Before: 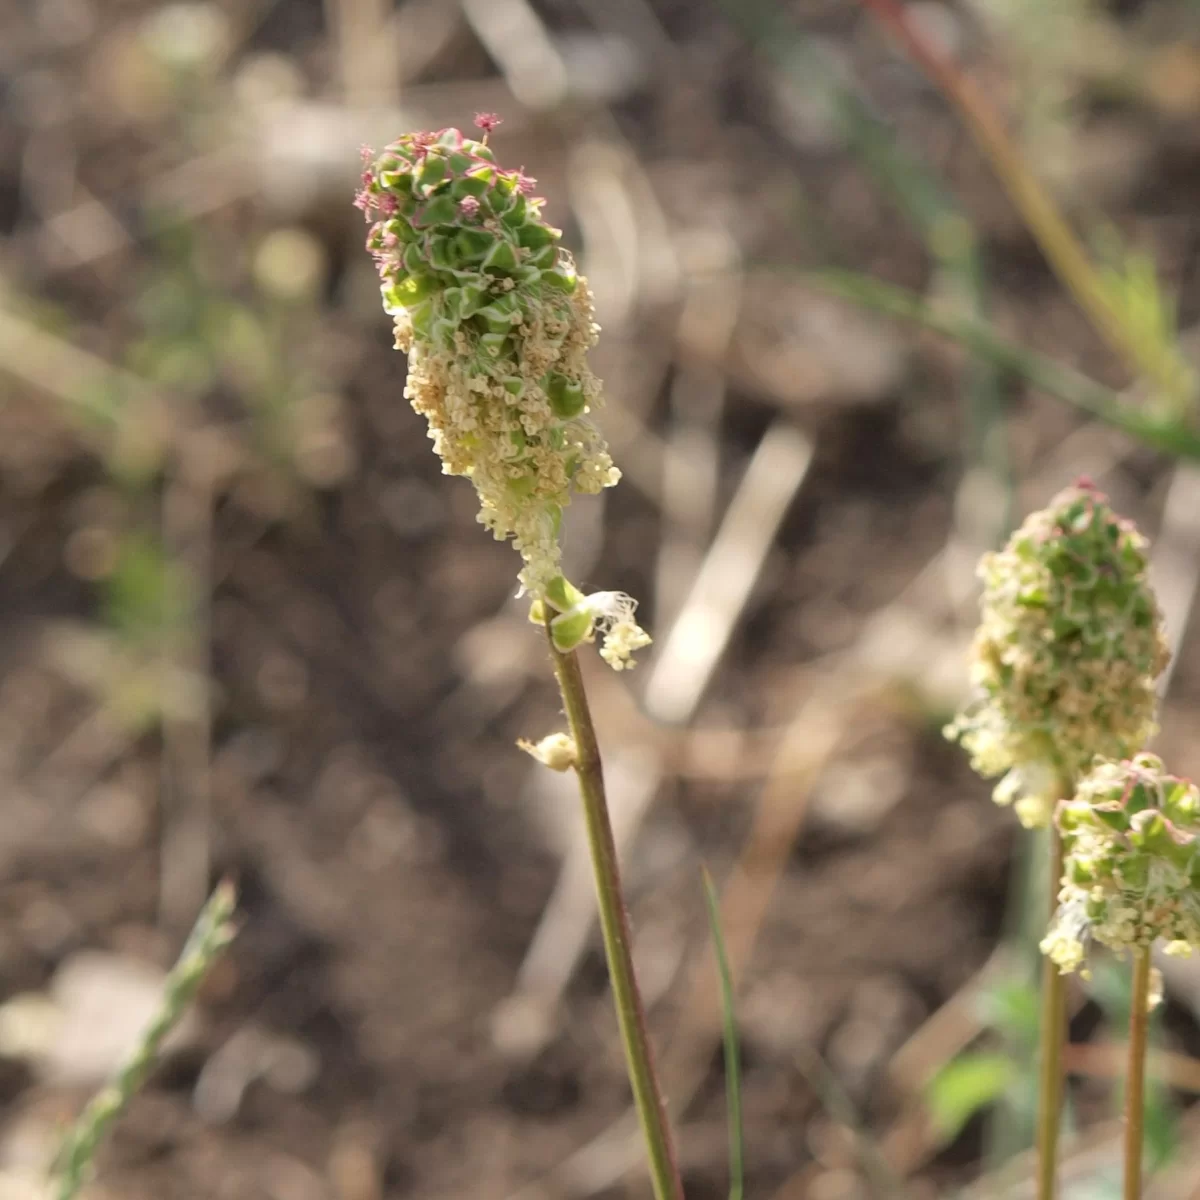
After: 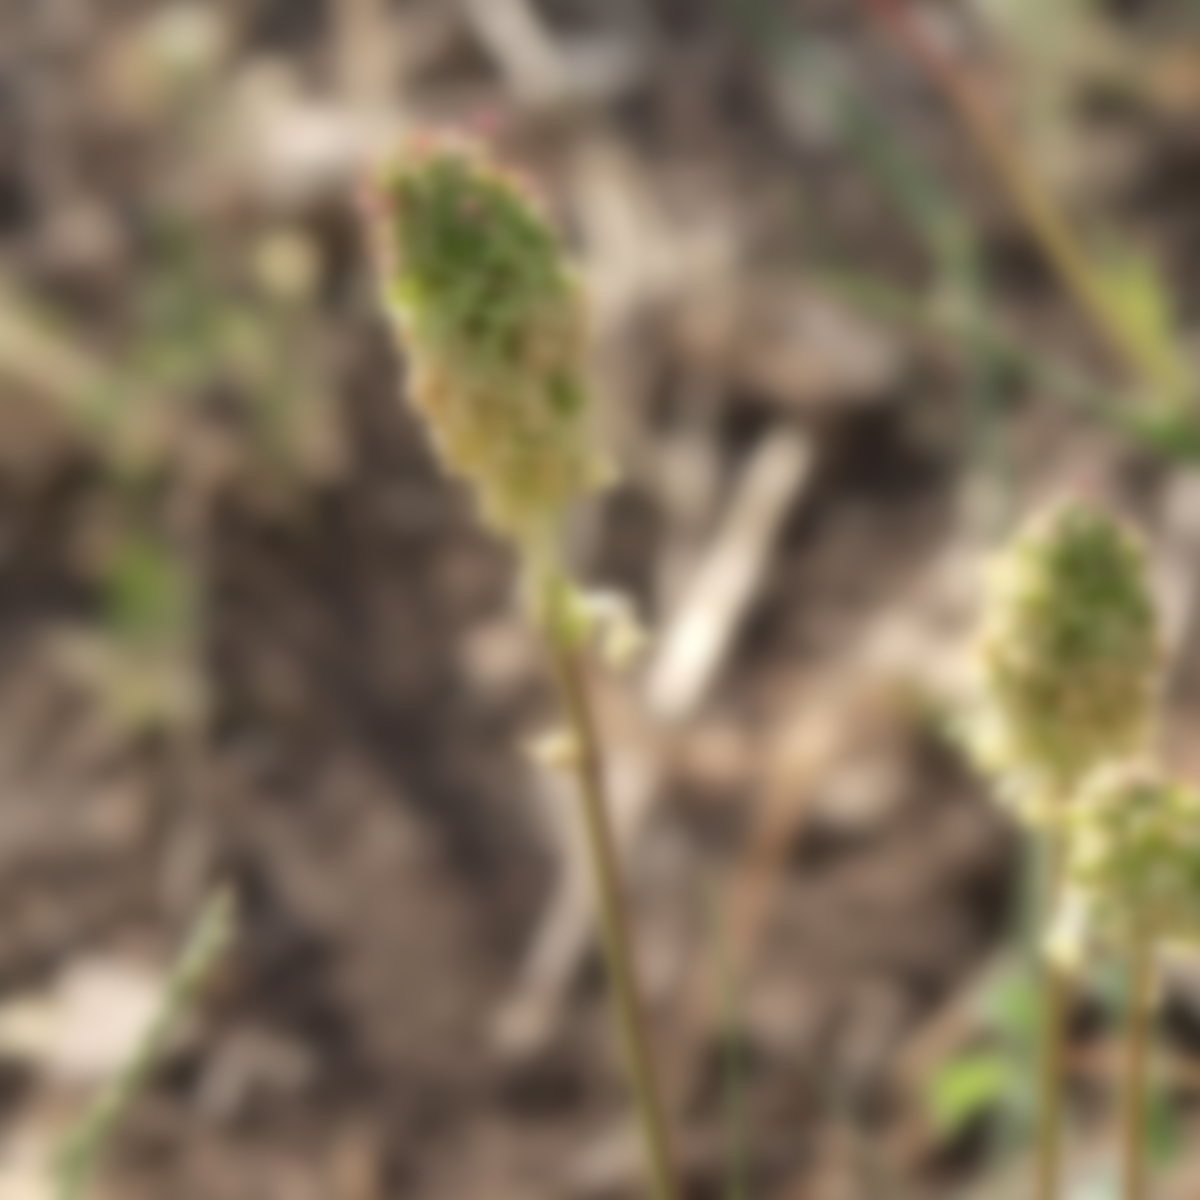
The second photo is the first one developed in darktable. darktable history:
local contrast: highlights 100%, shadows 100%, detail 120%, midtone range 0.2
lowpass: on, module defaults
